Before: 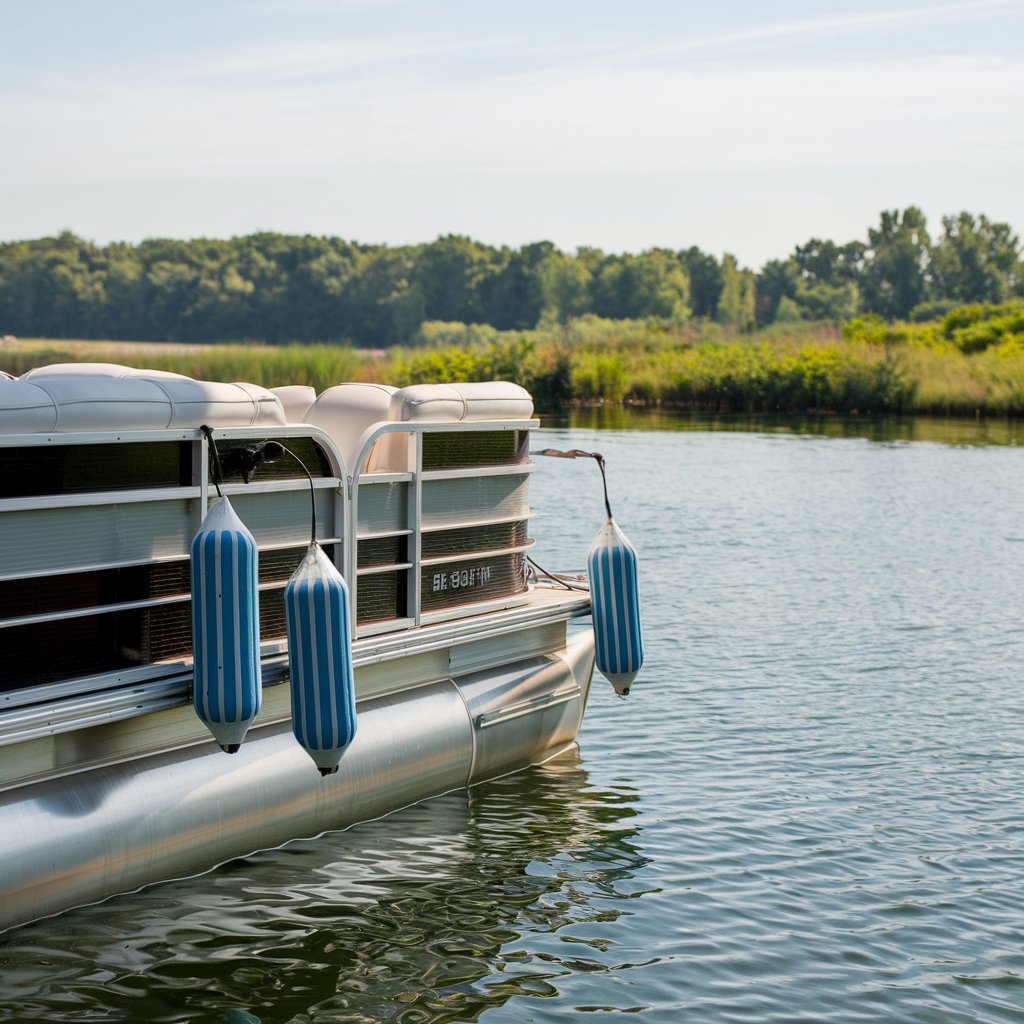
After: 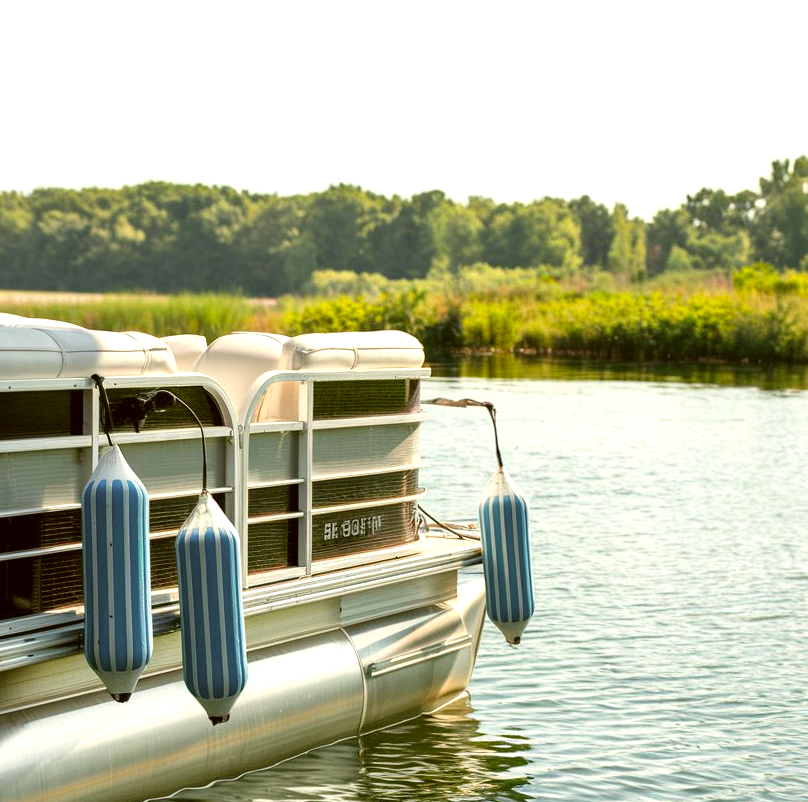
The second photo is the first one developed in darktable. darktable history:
color correction: highlights a* -1.35, highlights b* 10.37, shadows a* 0.325, shadows b* 18.9
exposure: exposure 0.701 EV, compensate exposure bias true, compensate highlight preservation false
crop and rotate: left 10.694%, top 5.023%, right 10.361%, bottom 16.597%
